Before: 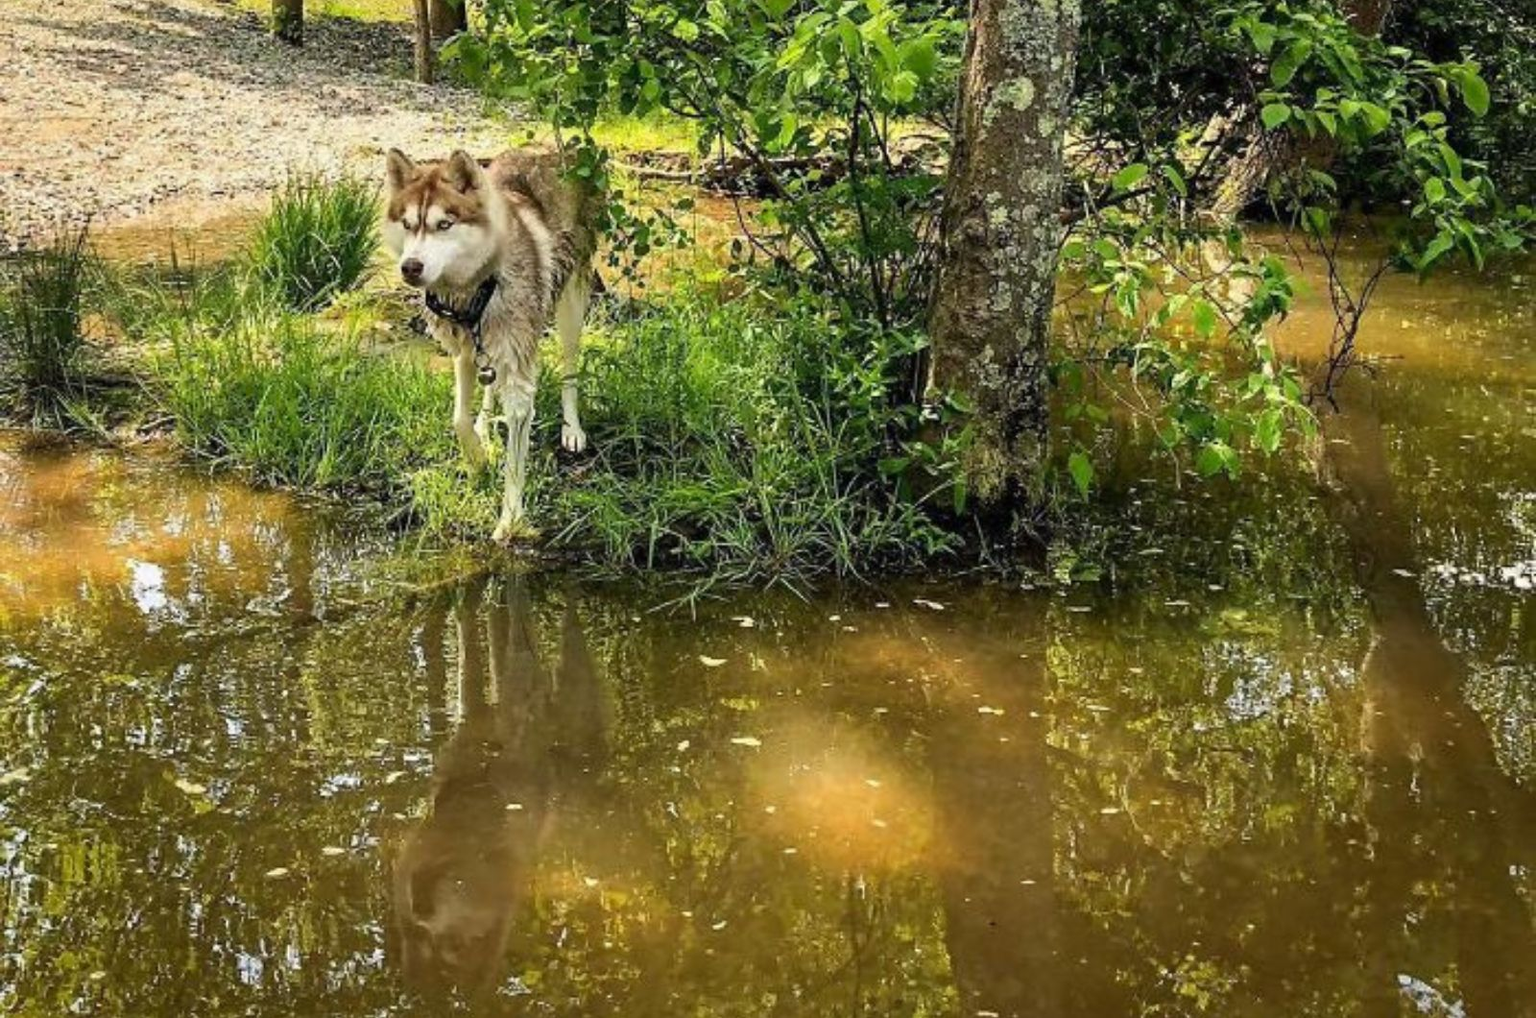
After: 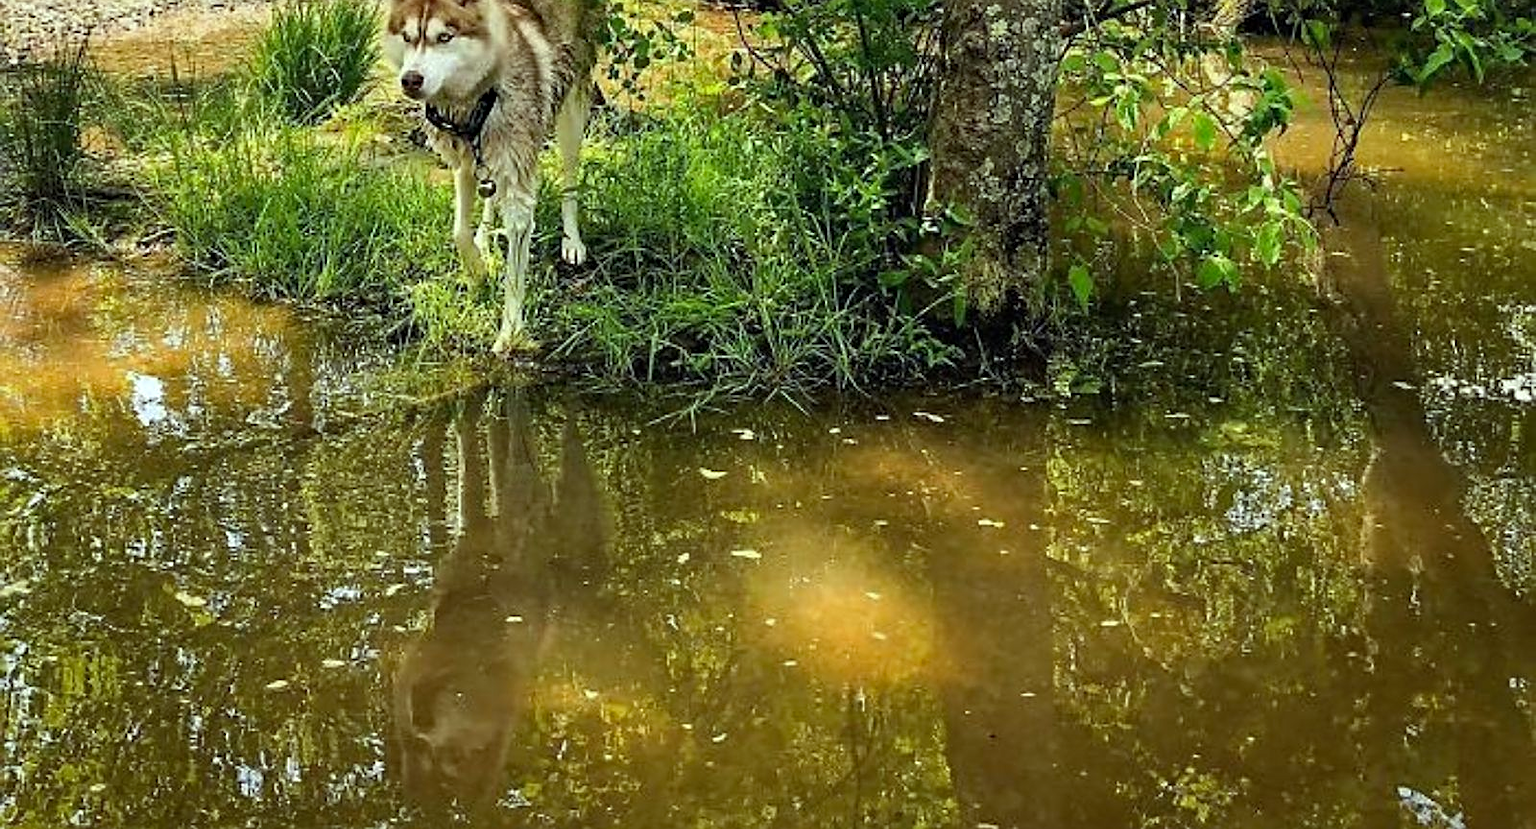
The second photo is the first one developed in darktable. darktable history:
haze removal: compatibility mode true, adaptive false
crop and rotate: top 18.462%
sharpen: on, module defaults
color correction: highlights a* -6.86, highlights b* 0.747
